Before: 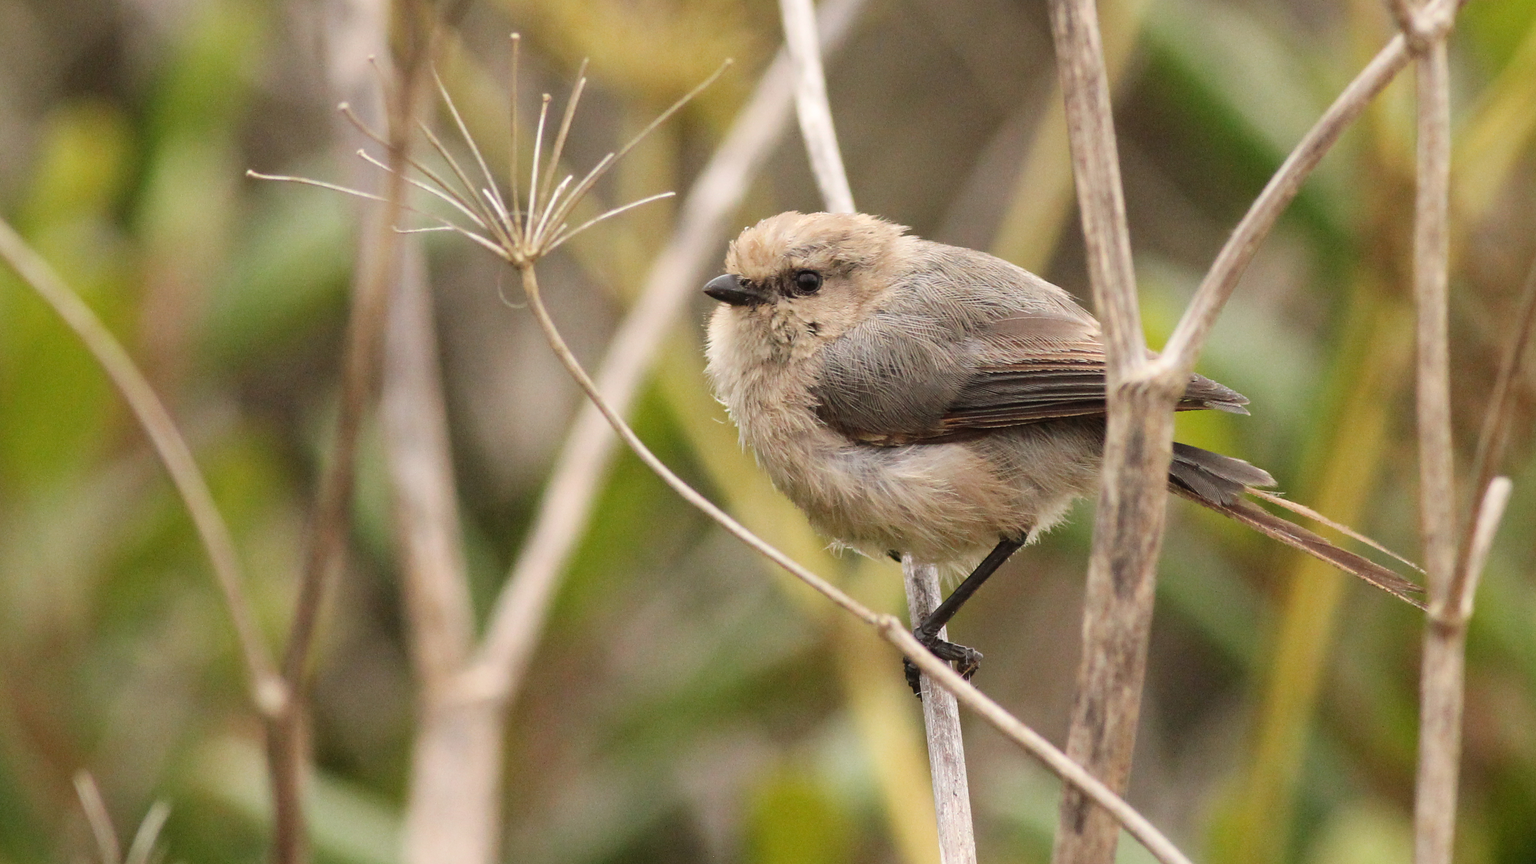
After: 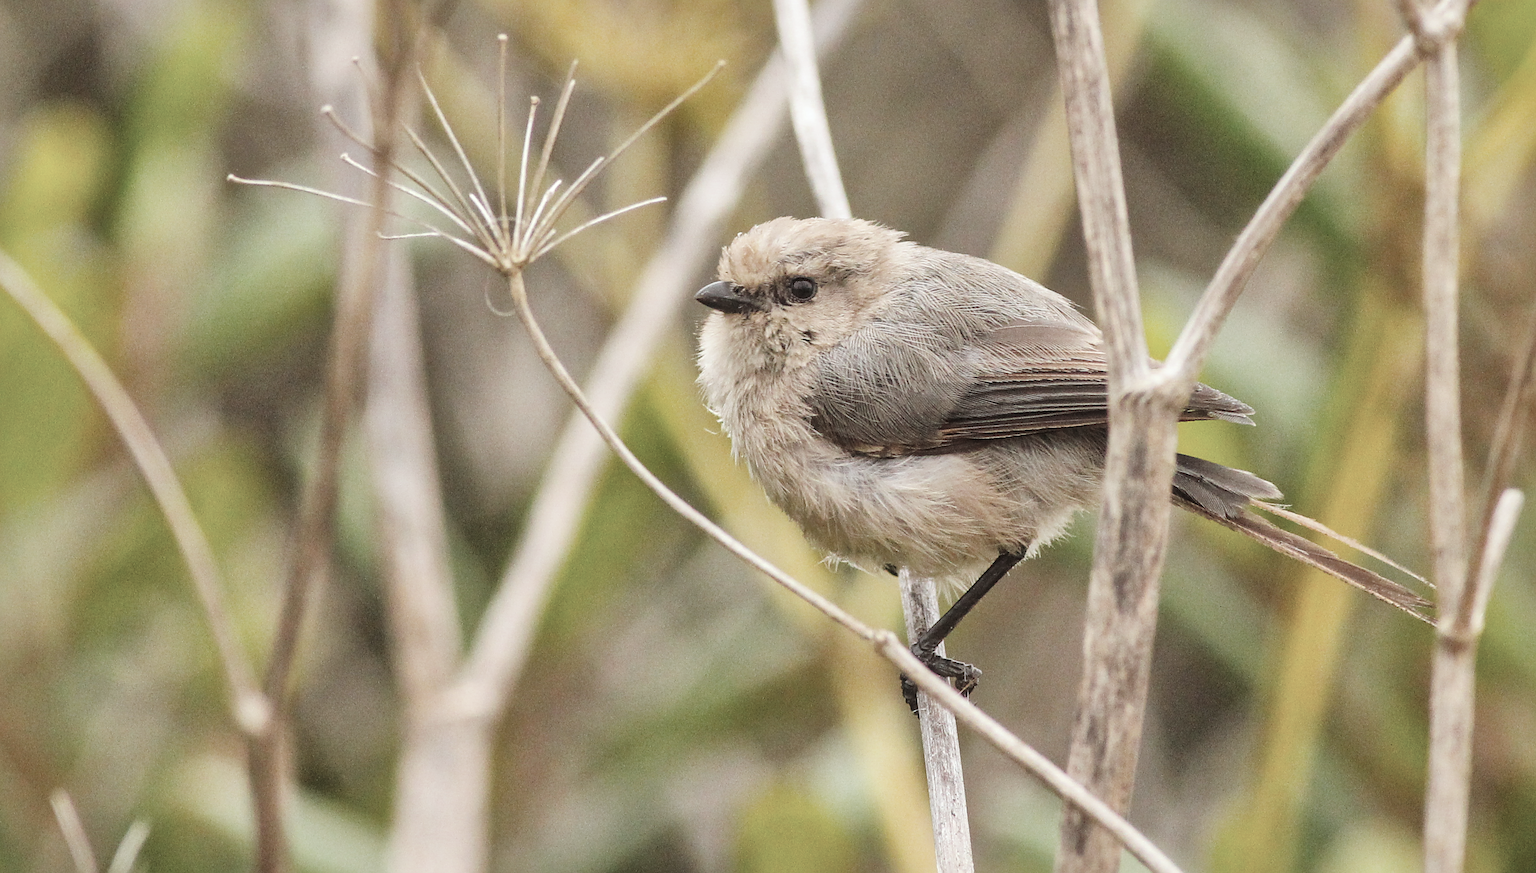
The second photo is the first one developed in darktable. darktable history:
shadows and highlights: on, module defaults
crop and rotate: left 1.6%, right 0.732%, bottom 1.343%
color correction: highlights a* -2.73, highlights b* -2.35, shadows a* 2.28, shadows b* 2.69
local contrast: on, module defaults
filmic rgb: black relative exposure -7.65 EV, white relative exposure 4.56 EV, threshold 3.06 EV, hardness 3.61, enable highlight reconstruction true
sharpen: on, module defaults
color zones: curves: ch1 [(0, 0.292) (0.001, 0.292) (0.2, 0.264) (0.4, 0.248) (0.6, 0.248) (0.8, 0.264) (0.999, 0.292) (1, 0.292)]
color balance rgb: global offset › luminance 0.723%, perceptual saturation grading › global saturation 14.726%, perceptual brilliance grading › global brilliance 29.271%, global vibrance 20%
